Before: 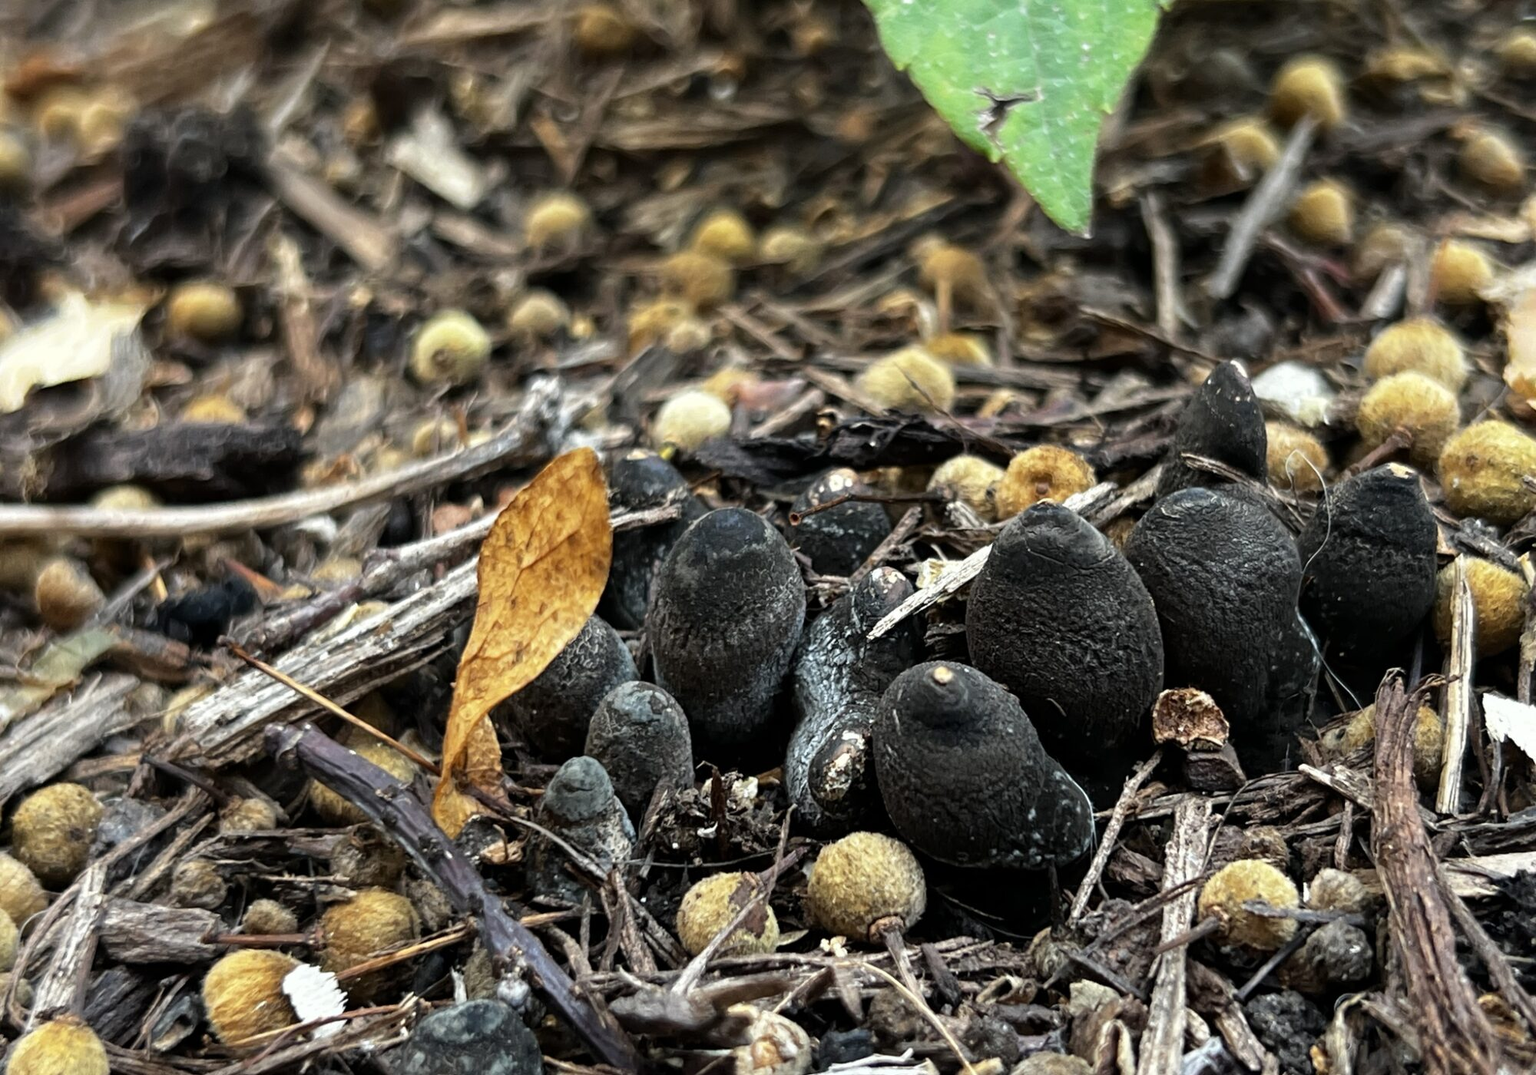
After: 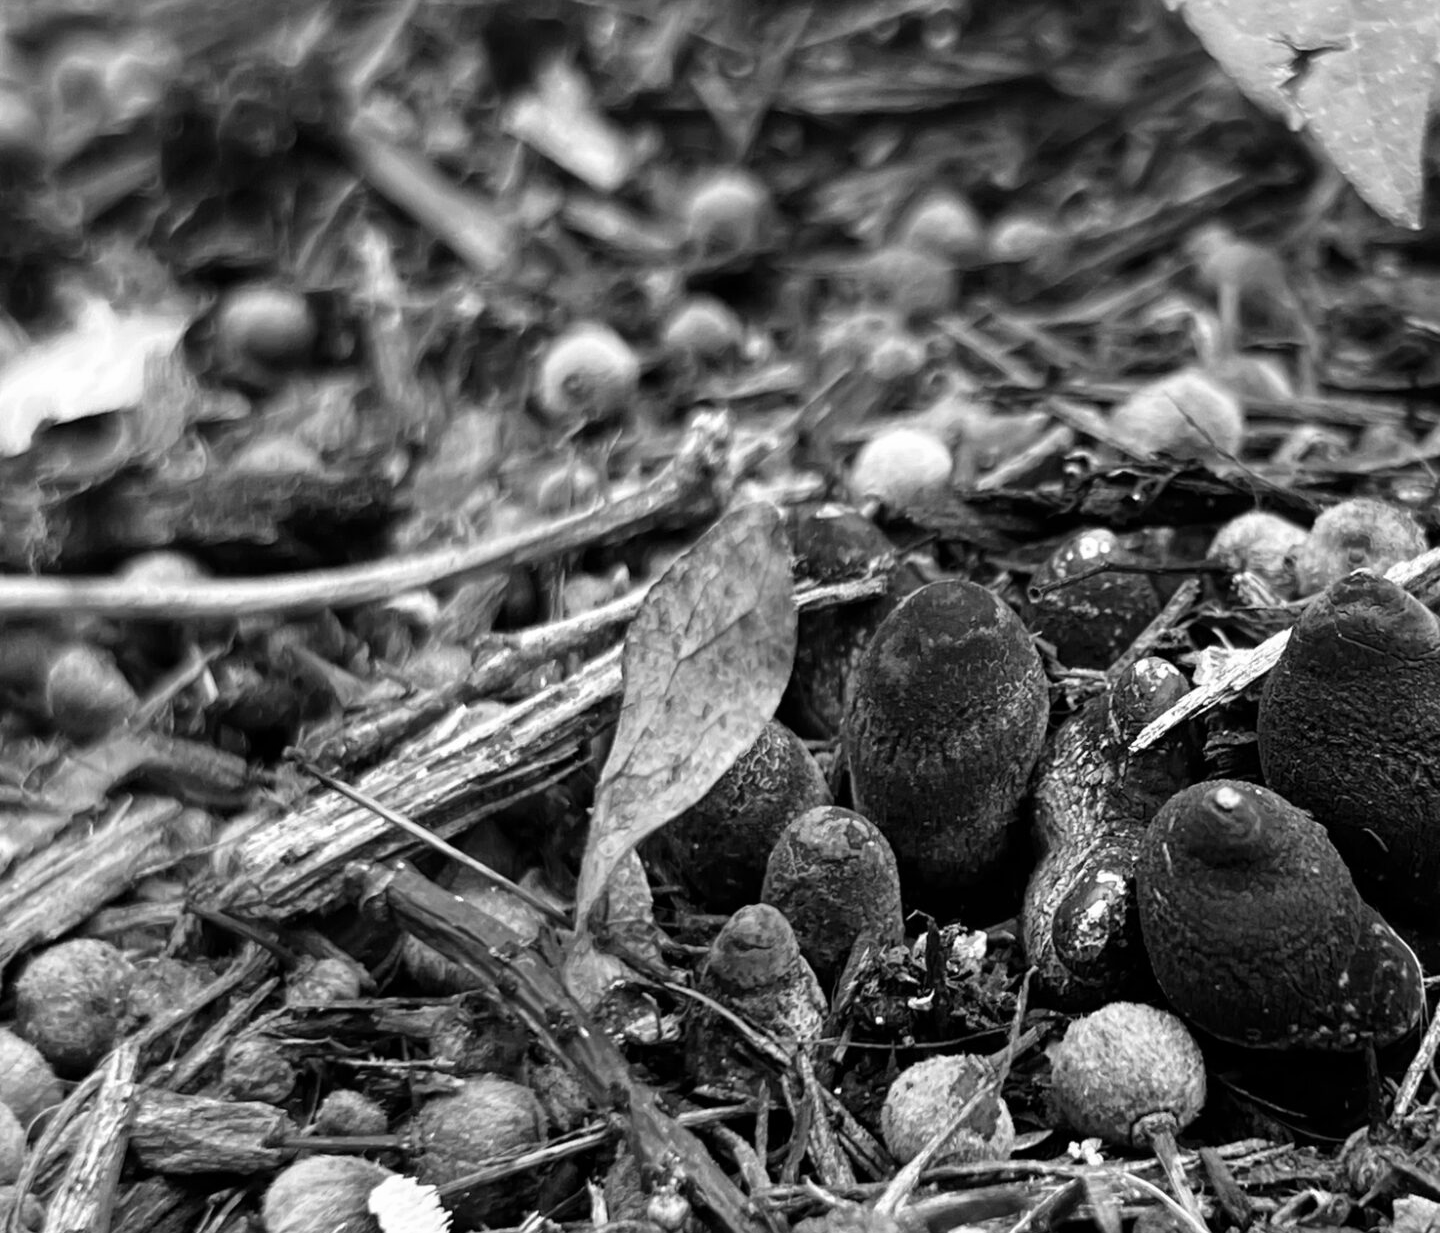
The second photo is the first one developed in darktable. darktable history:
crop: top 5.803%, right 27.864%, bottom 5.804%
contrast brightness saturation: saturation -1
